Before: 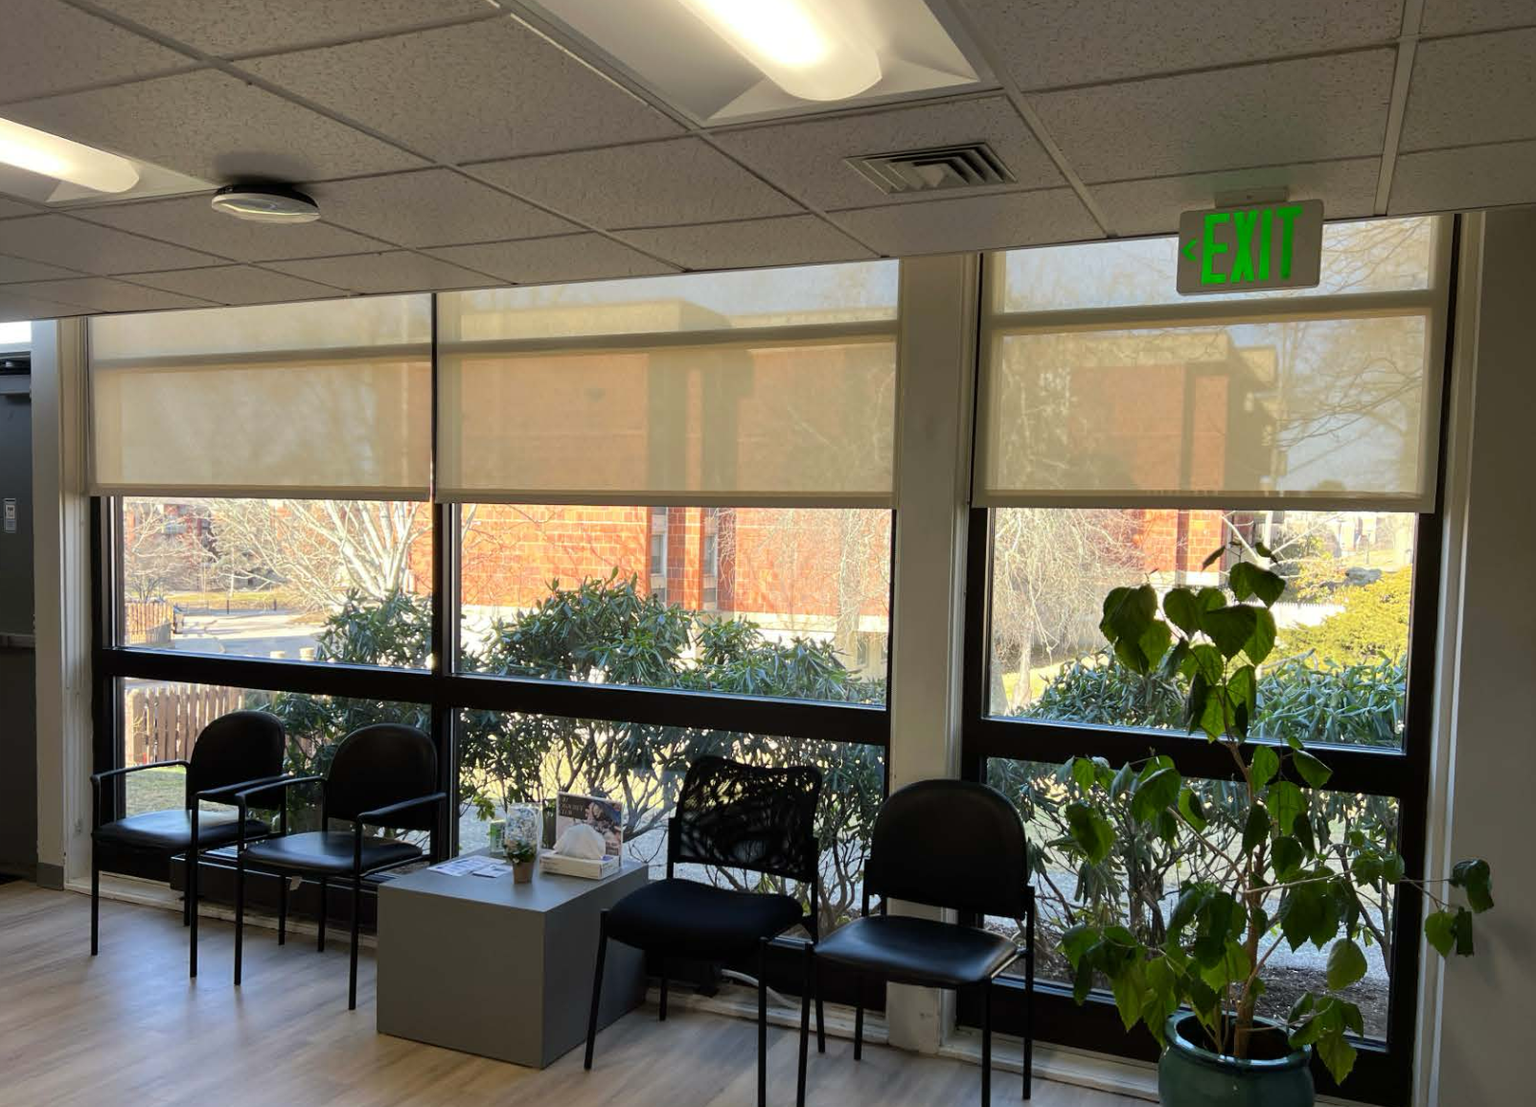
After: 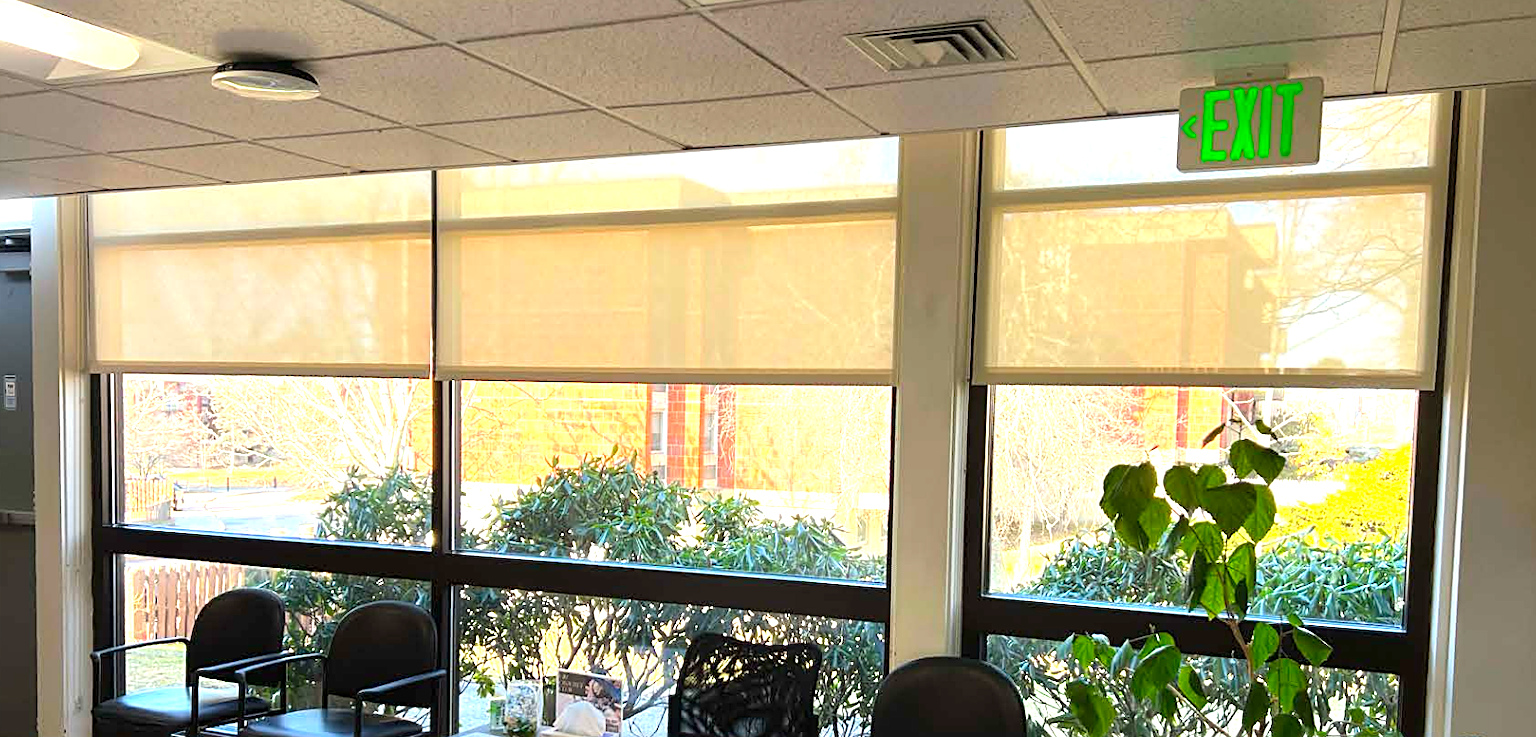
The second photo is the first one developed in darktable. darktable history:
crop: top 11.166%, bottom 22.168%
exposure: black level correction 0, exposure 1.1 EV, compensate exposure bias true, compensate highlight preservation false
contrast brightness saturation: contrast 0.03, brightness 0.06, saturation 0.13
sharpen: on, module defaults
